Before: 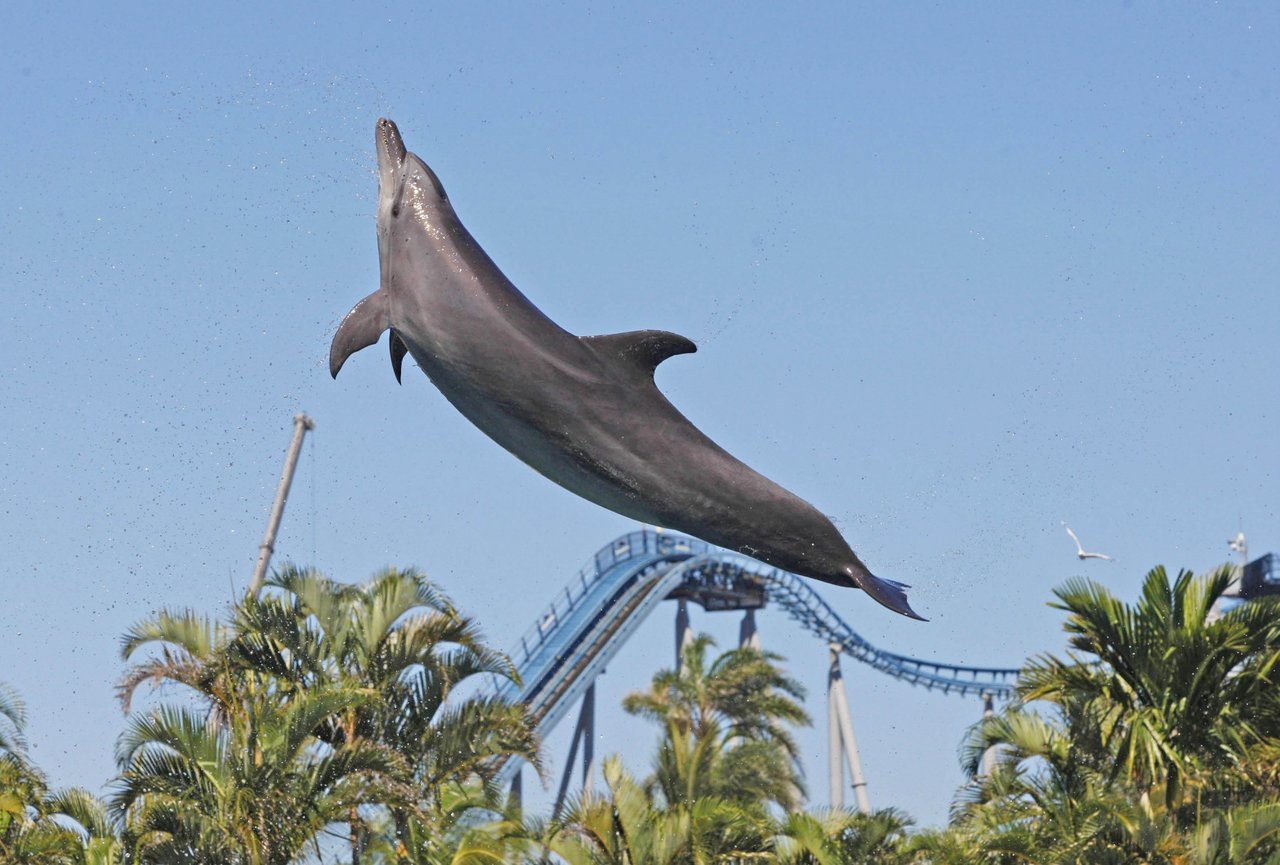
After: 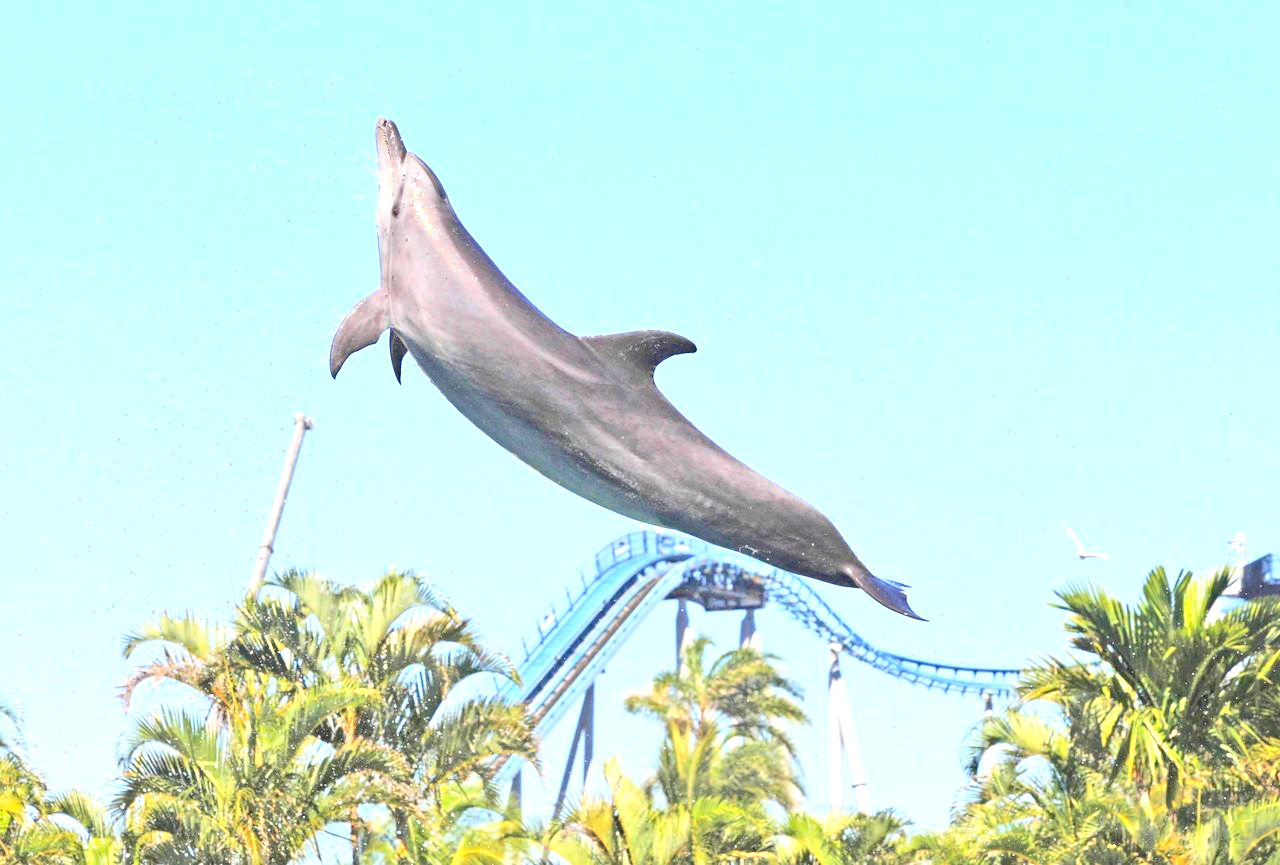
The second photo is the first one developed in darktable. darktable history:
tone equalizer: -8 EV 1 EV, -7 EV 1 EV, -6 EV 1 EV, -5 EV 1 EV, -4 EV 1 EV, -3 EV 0.75 EV, -2 EV 0.5 EV, -1 EV 0.25 EV
exposure: black level correction 0.001, exposure 1.3 EV, compensate highlight preservation false
contrast brightness saturation: contrast 0.2, brightness 0.16, saturation 0.22
white balance: emerald 1
